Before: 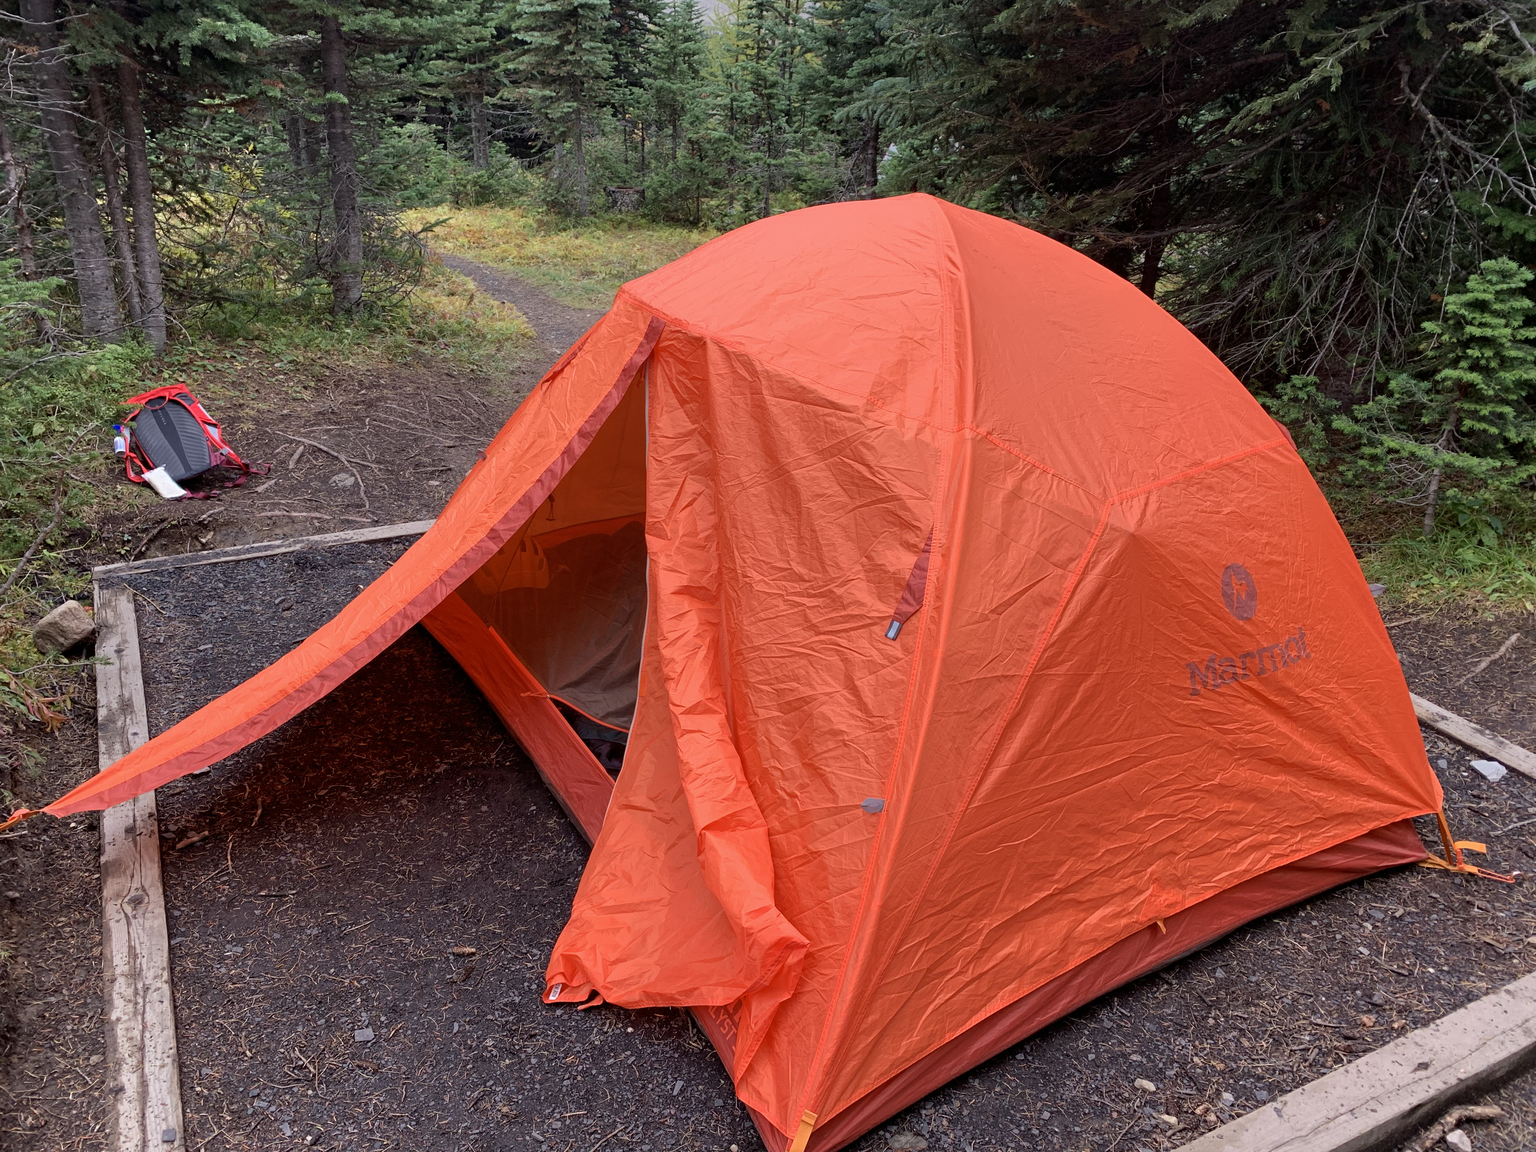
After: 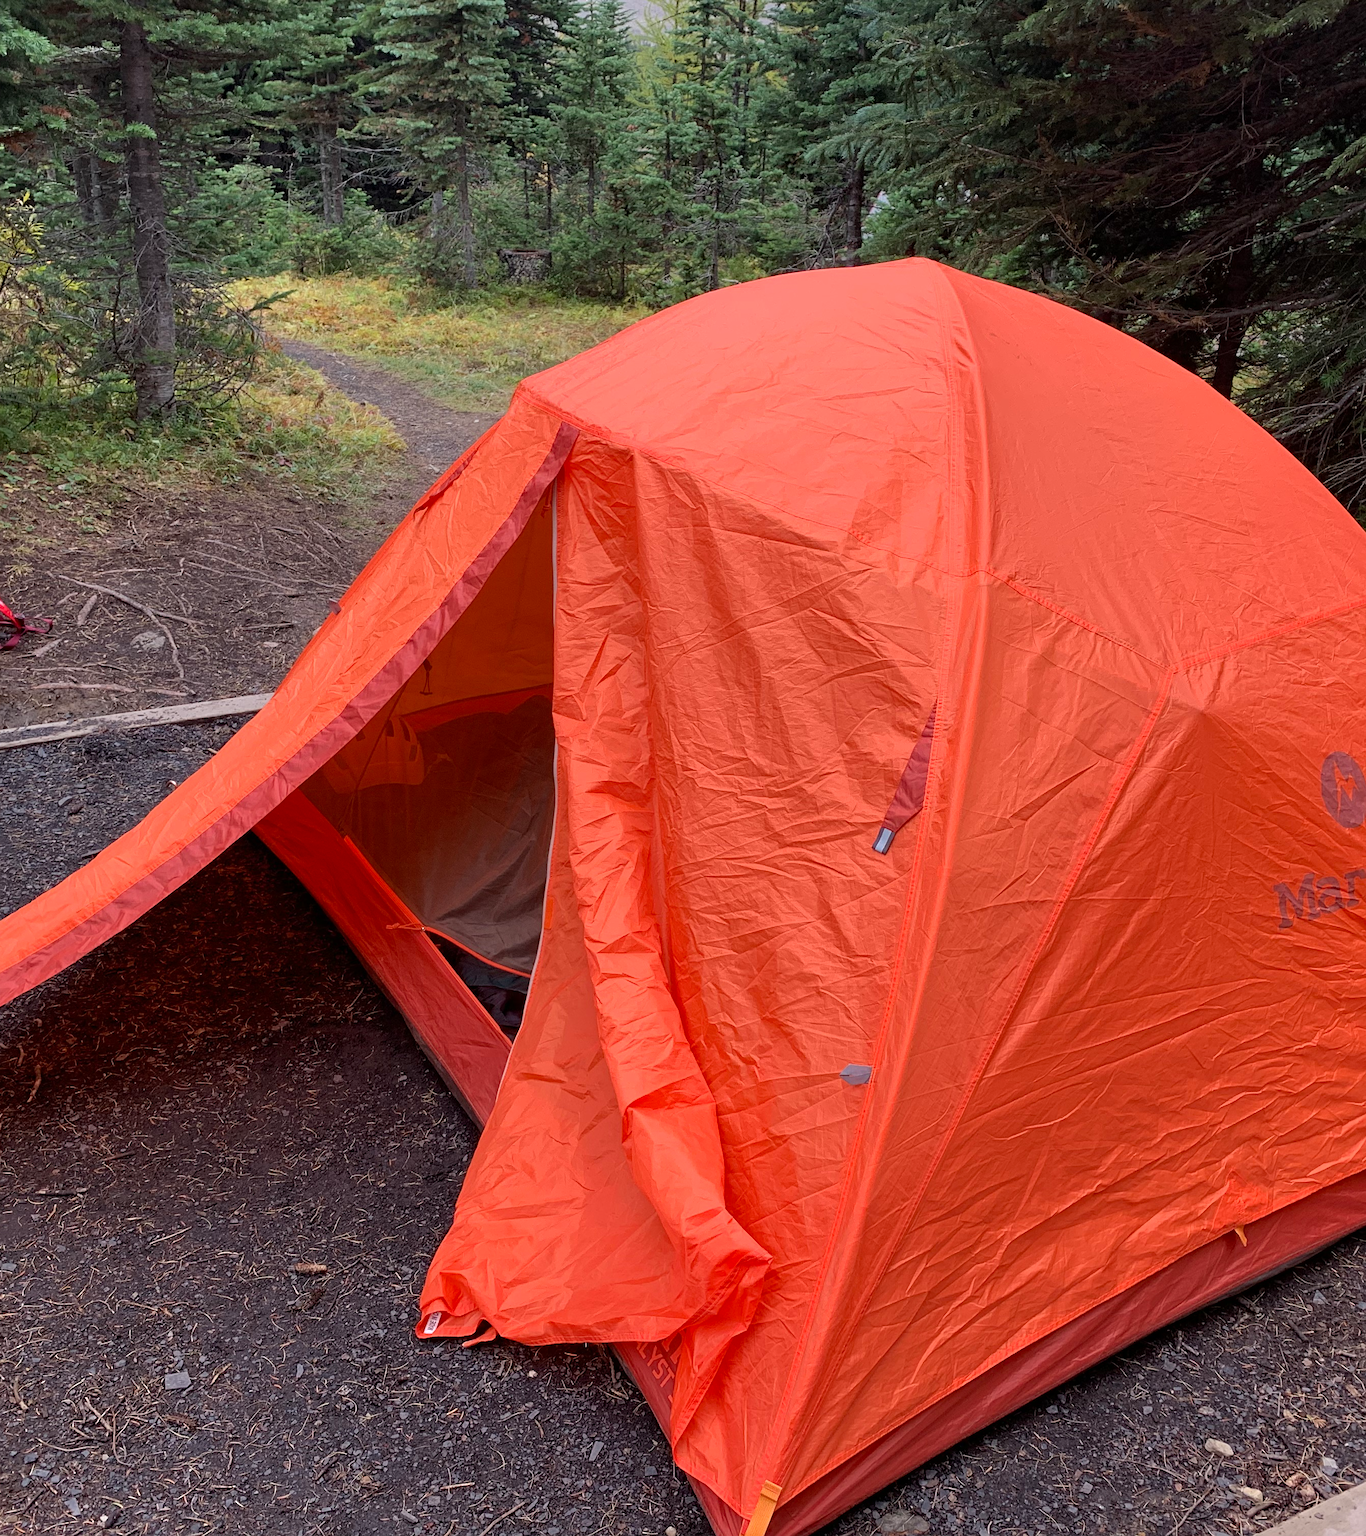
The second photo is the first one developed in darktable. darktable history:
tone equalizer: edges refinement/feathering 500, mask exposure compensation -1.57 EV, preserve details no
sharpen: amount 0.216
crop and rotate: left 15.065%, right 18.227%
